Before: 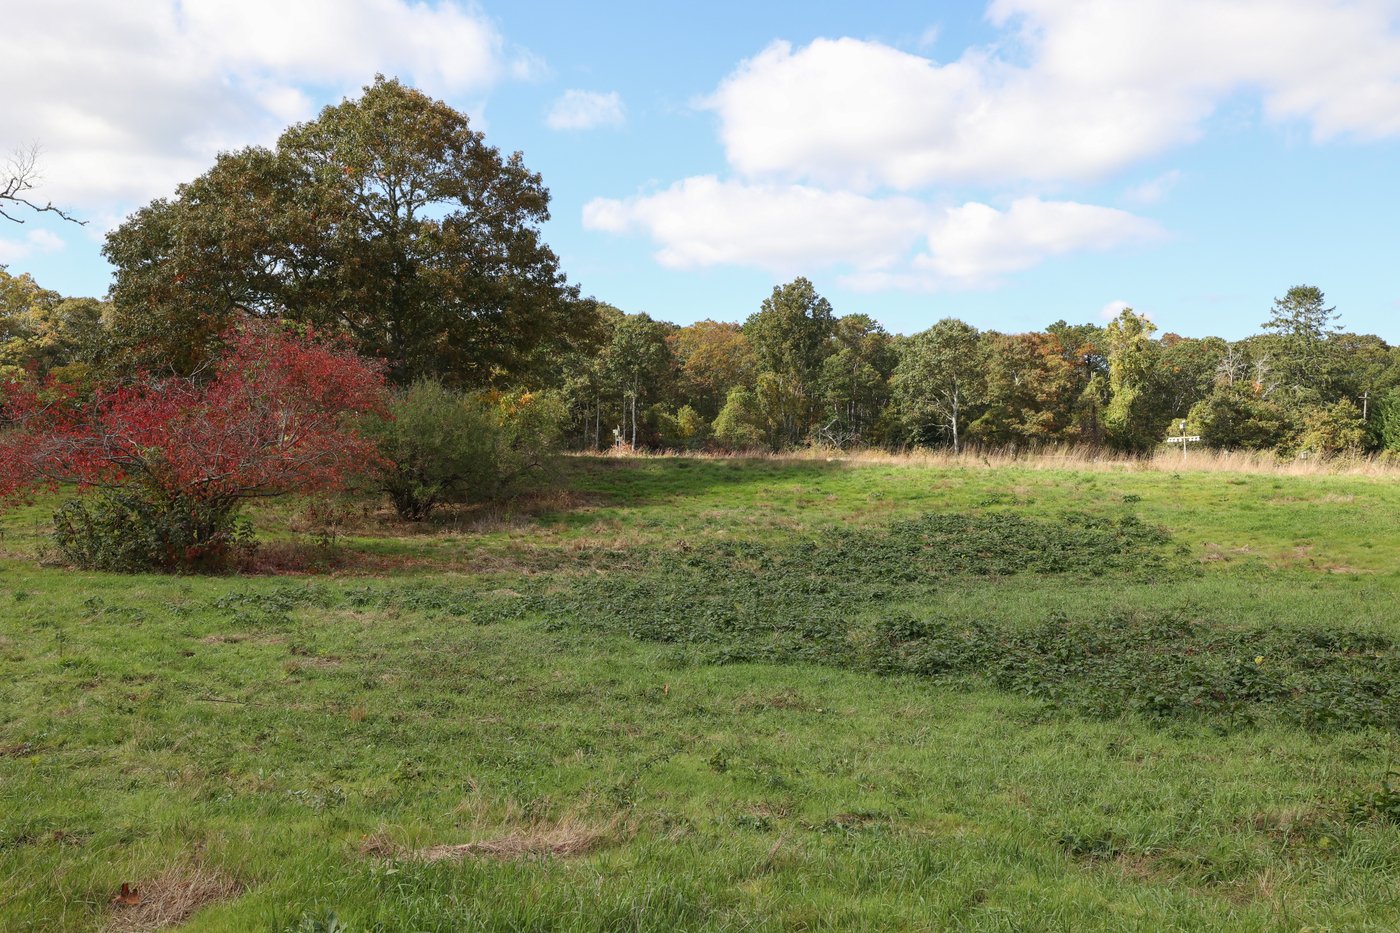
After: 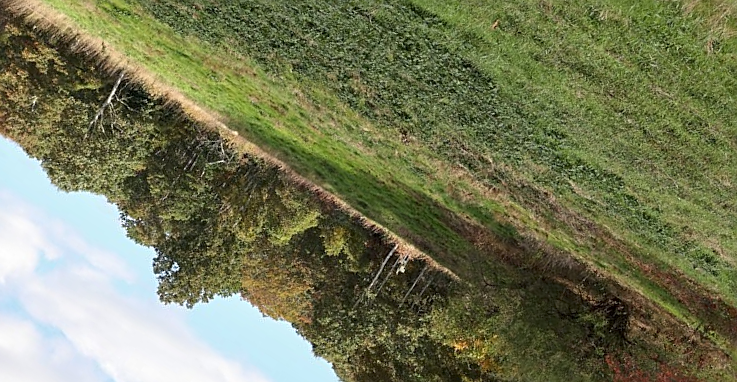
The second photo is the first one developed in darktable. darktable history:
local contrast: mode bilateral grid, contrast 20, coarseness 50, detail 119%, midtone range 0.2
sharpen: on, module defaults
crop and rotate: angle 148.06°, left 9.102%, top 15.656%, right 4.391%, bottom 16.955%
